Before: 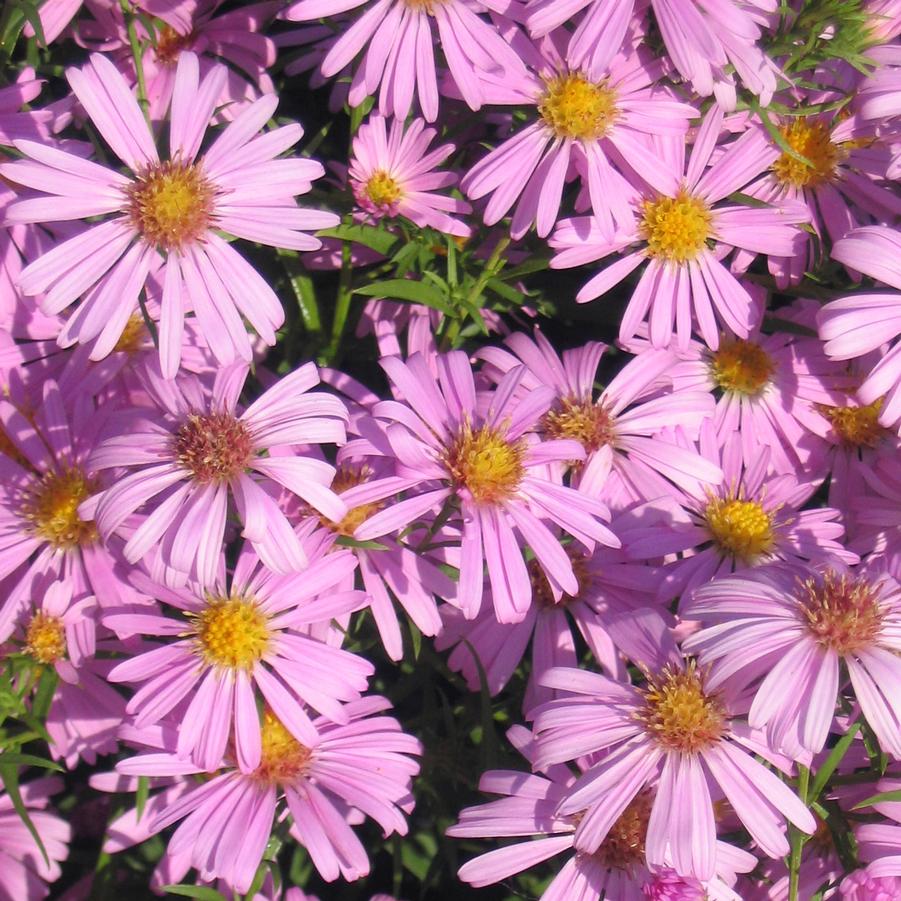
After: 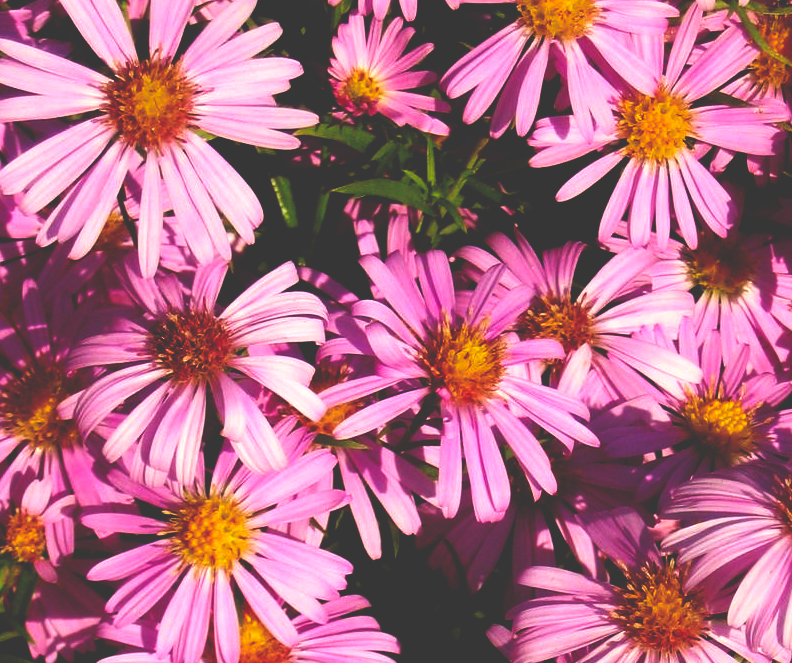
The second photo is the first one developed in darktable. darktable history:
color balance: lift [1.001, 1.007, 1, 0.993], gamma [1.023, 1.026, 1.01, 0.974], gain [0.964, 1.059, 1.073, 0.927]
base curve: curves: ch0 [(0, 0.036) (0.083, 0.04) (0.804, 1)], preserve colors none
crop and rotate: left 2.425%, top 11.305%, right 9.6%, bottom 15.08%
